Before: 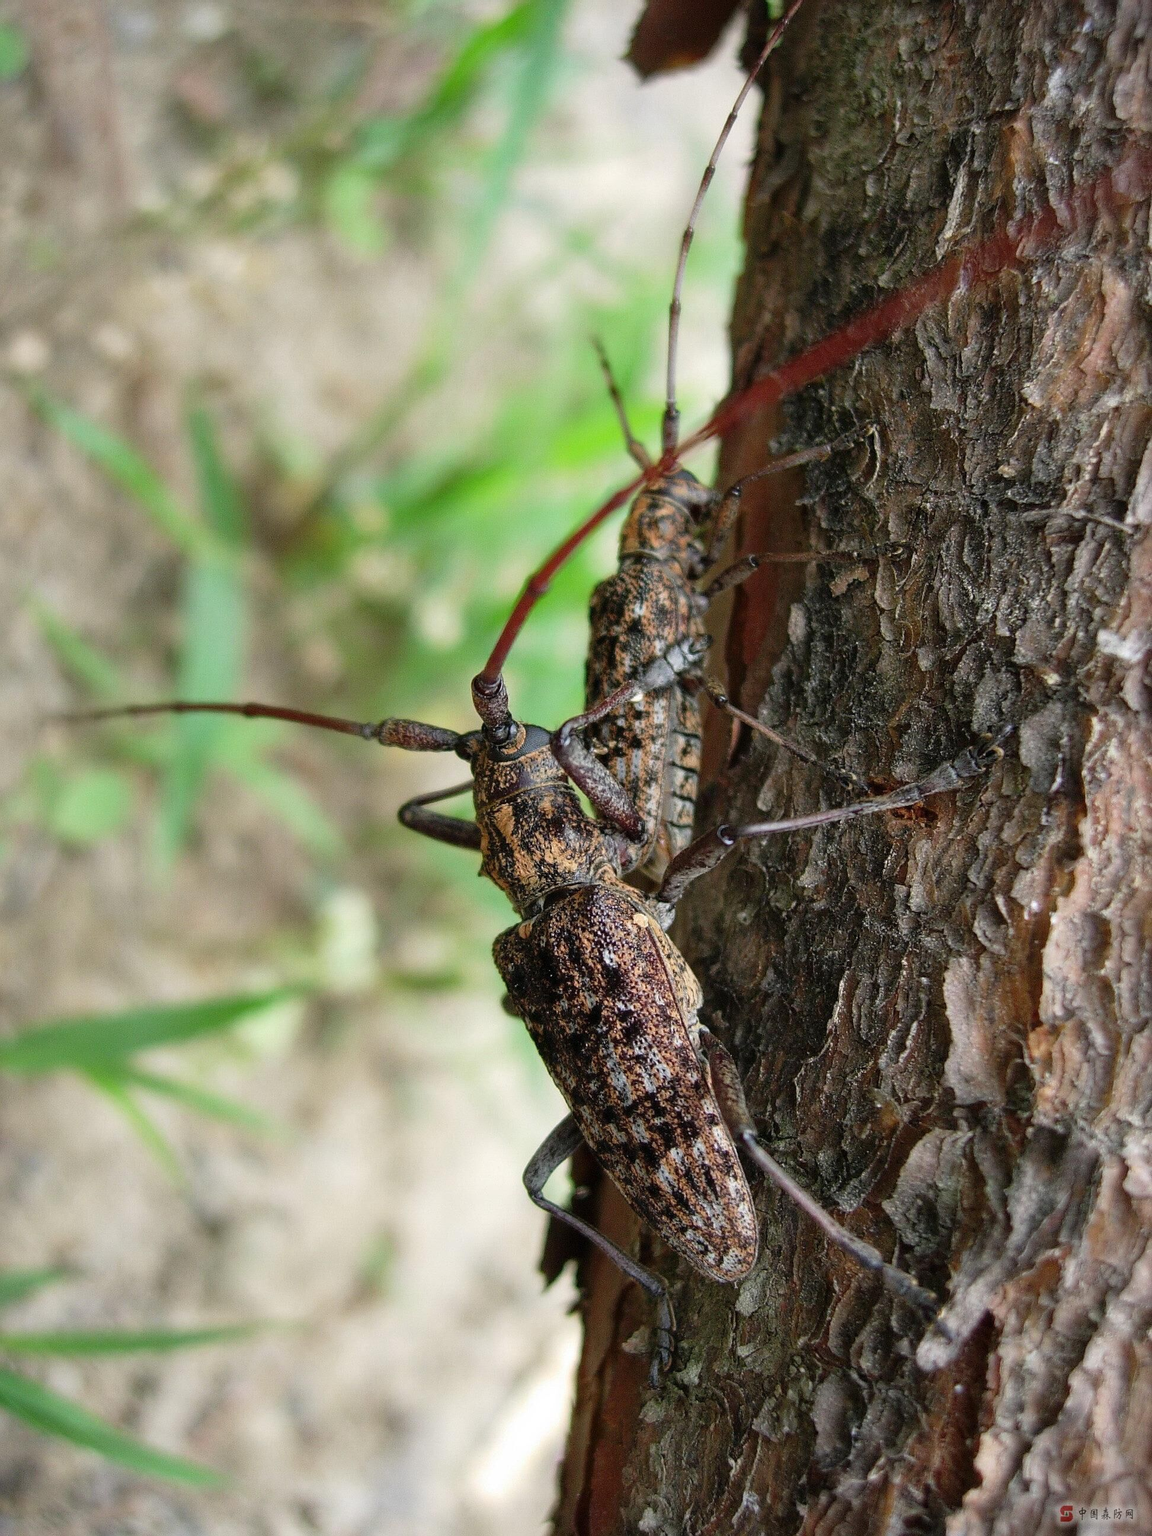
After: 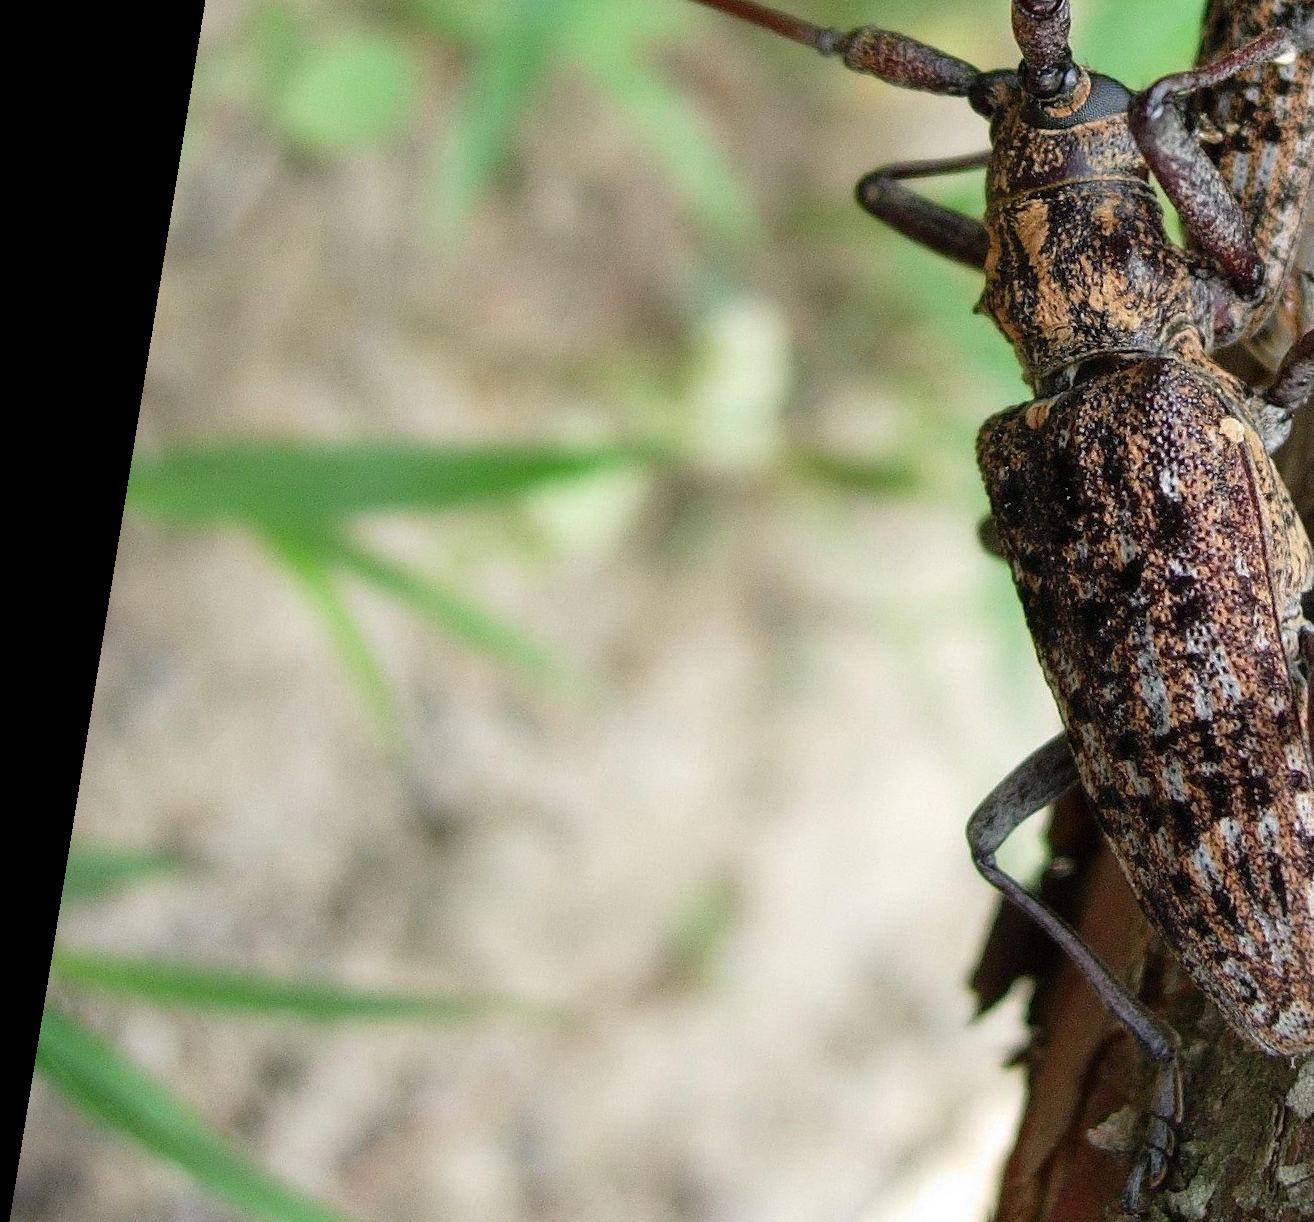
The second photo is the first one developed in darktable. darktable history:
rotate and perspective: rotation 9.12°, automatic cropping off
crop: top 44.483%, right 43.593%, bottom 12.892%
